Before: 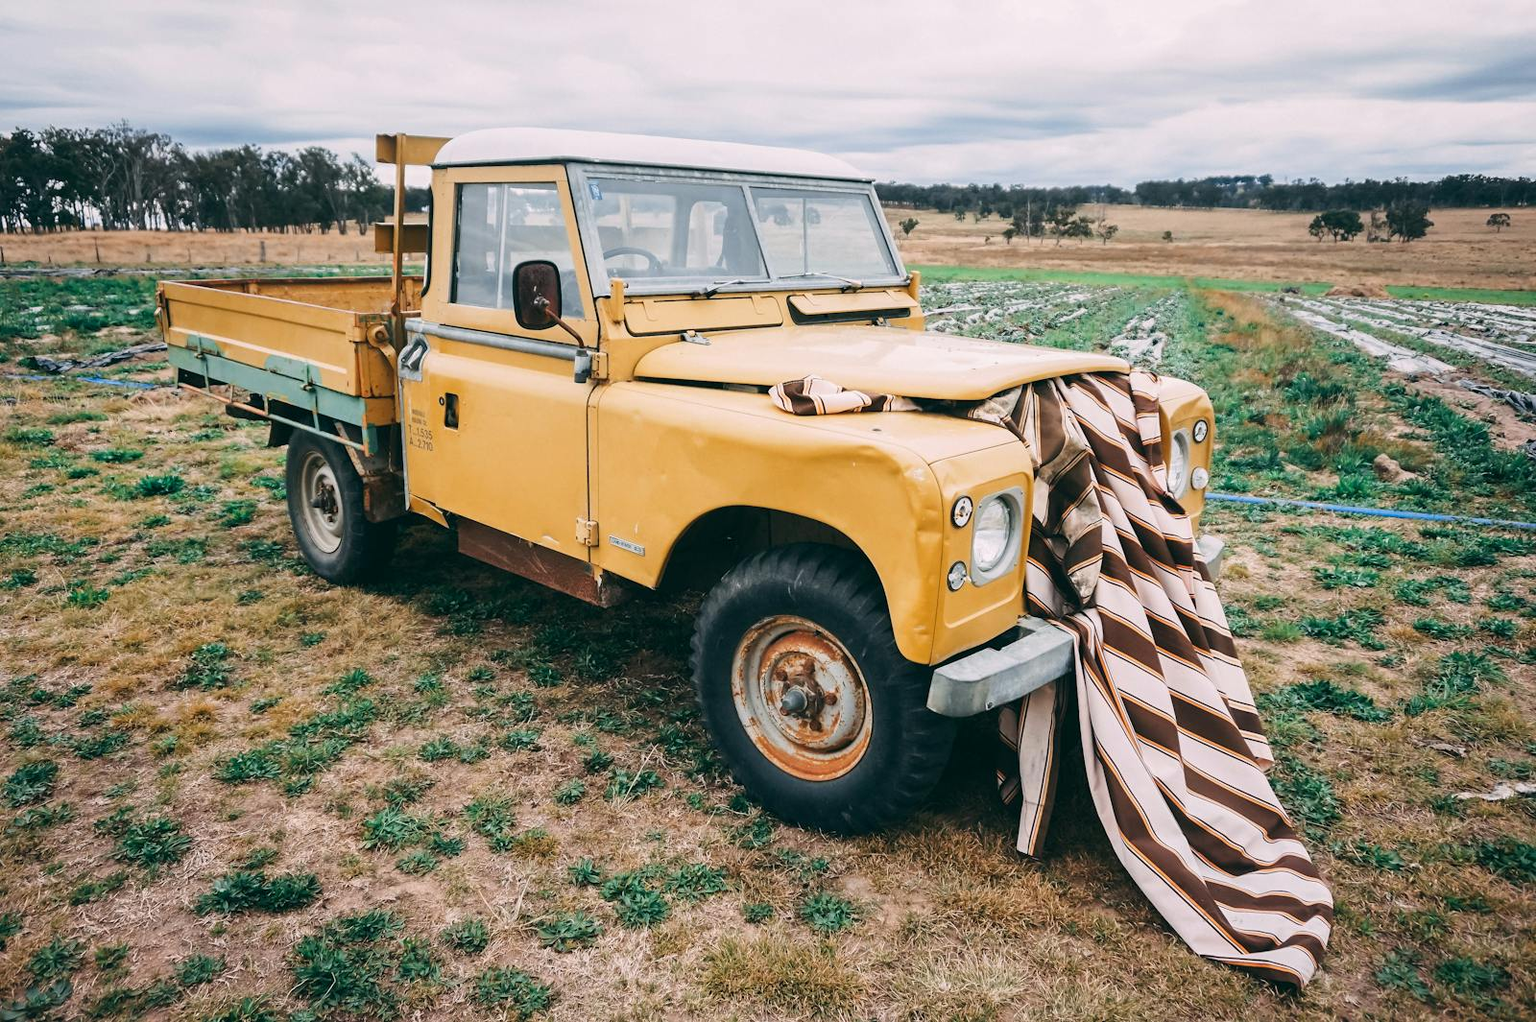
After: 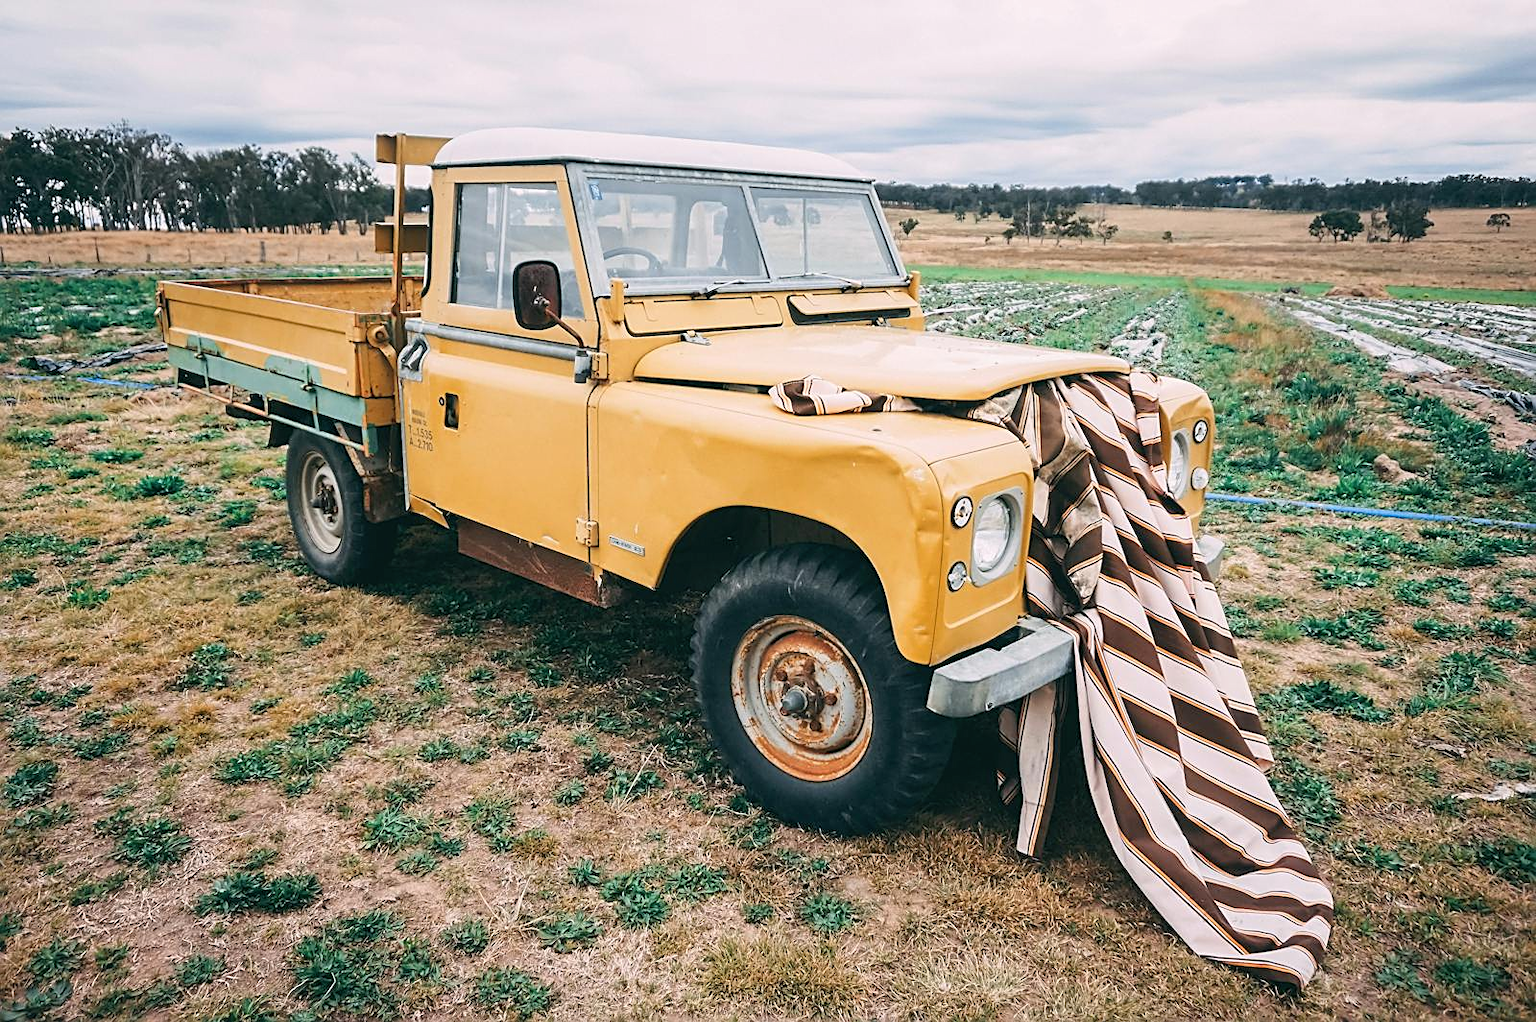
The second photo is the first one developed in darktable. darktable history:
sharpen: on, module defaults
contrast brightness saturation: contrast 0.05, brightness 0.06, saturation 0.01
